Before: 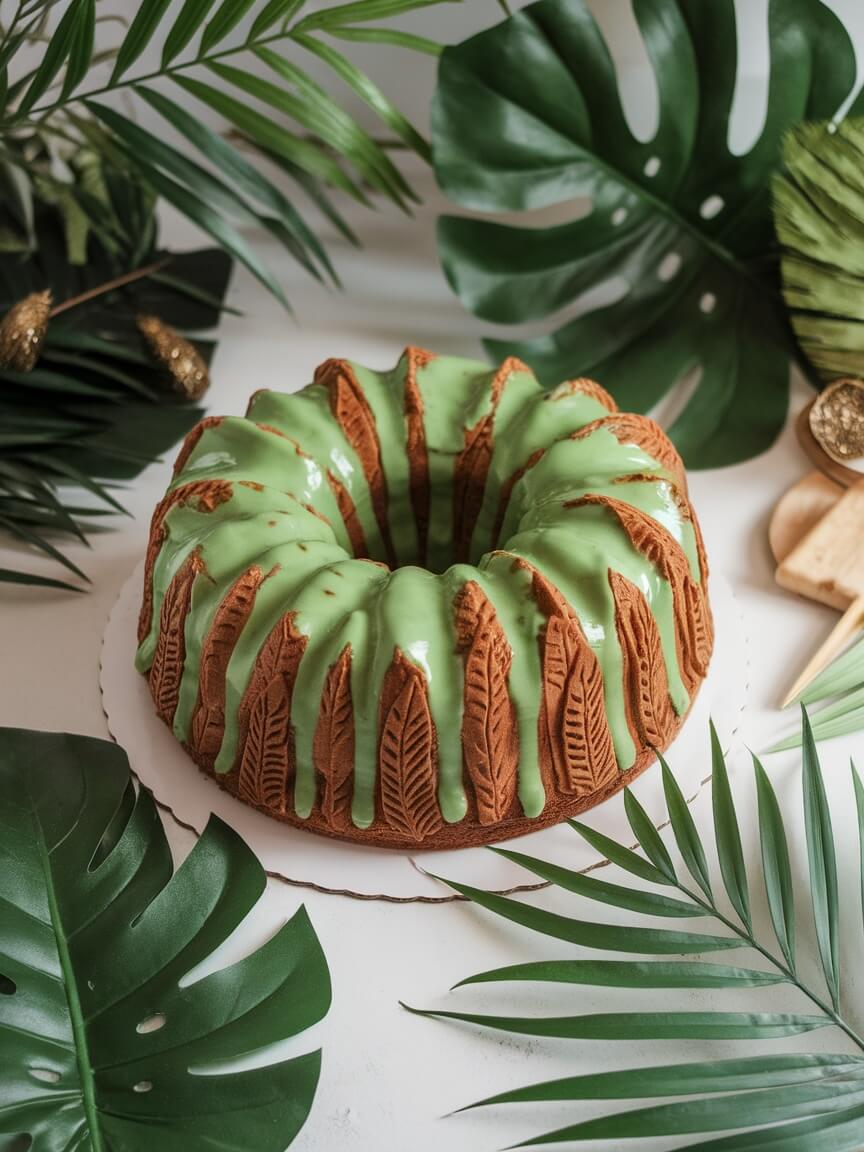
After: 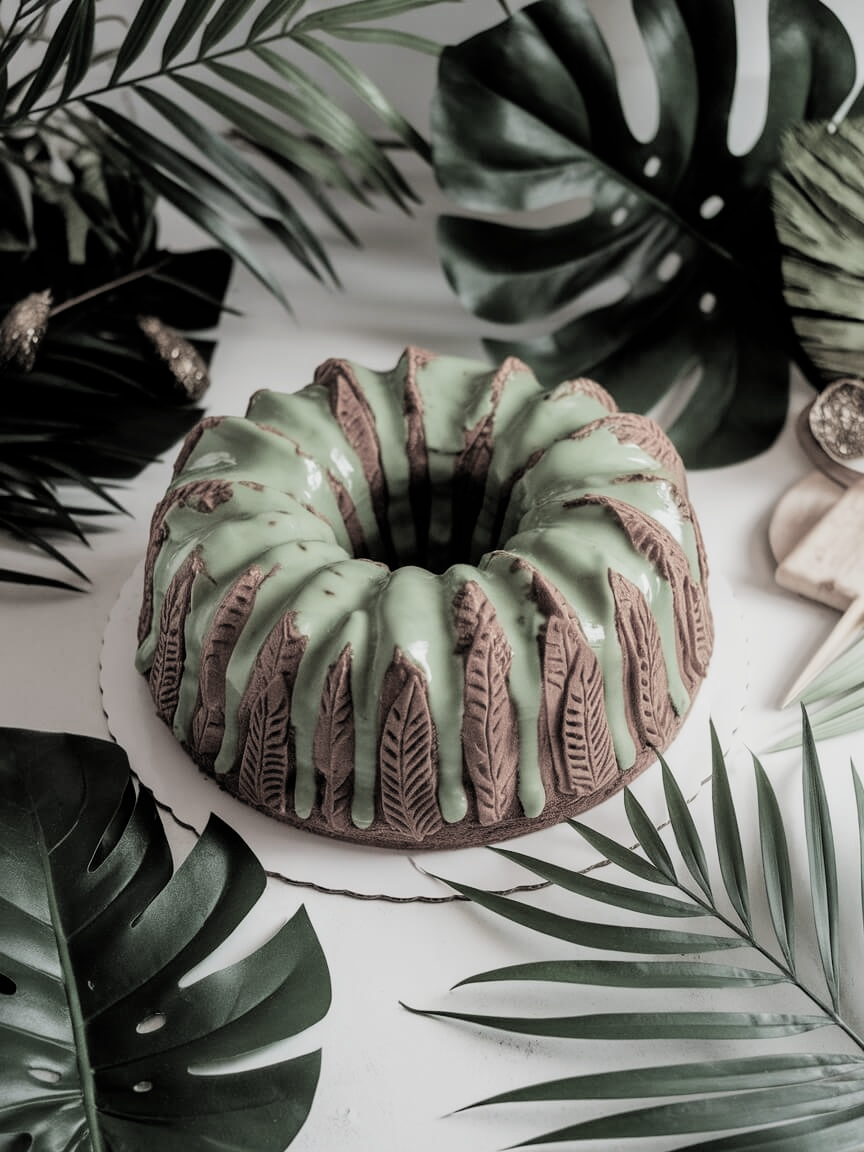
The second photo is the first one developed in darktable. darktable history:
filmic rgb: black relative exposure -5.01 EV, white relative exposure 3.18 EV, threshold 3 EV, hardness 3.48, contrast 1.185, highlights saturation mix -30.59%, color science v4 (2020), enable highlight reconstruction true
